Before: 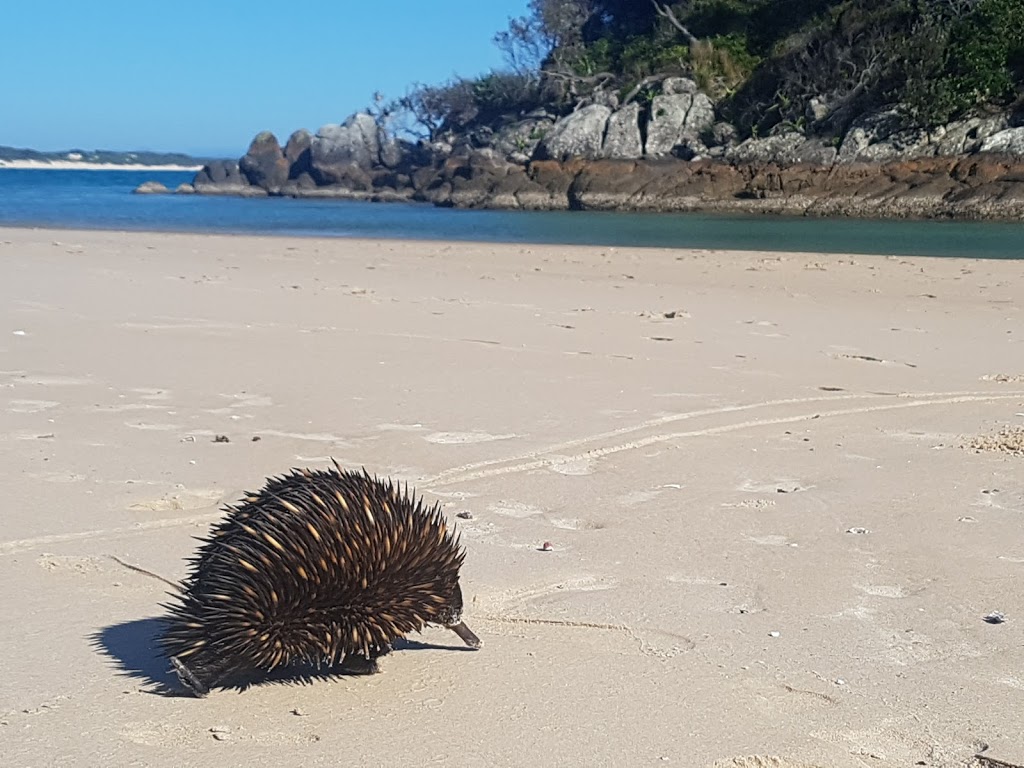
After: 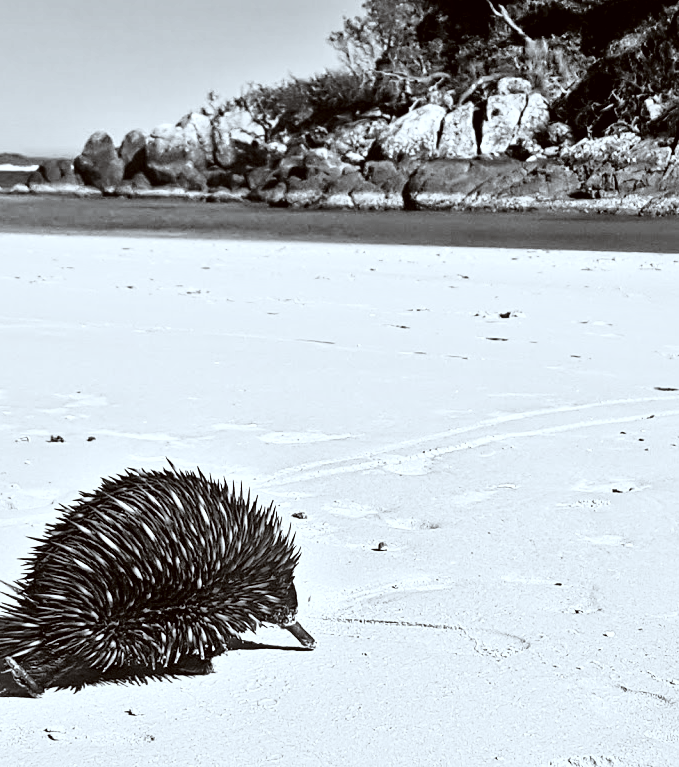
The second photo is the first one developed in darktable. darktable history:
exposure: exposure -0.07 EV, compensate exposure bias true, compensate highlight preservation false
base curve: curves: ch0 [(0, 0) (0.007, 0.004) (0.027, 0.03) (0.046, 0.07) (0.207, 0.54) (0.442, 0.872) (0.673, 0.972) (1, 1)], preserve colors none
tone equalizer: -8 EV 1.96 EV, -7 EV 1.98 EV, -6 EV 2 EV, -5 EV 1.98 EV, -4 EV 1.96 EV, -3 EV 1.48 EV, -2 EV 0.991 EV, -1 EV 0.52 EV
color calibration: output colorfulness [0, 0.315, 0, 0], illuminant as shot in camera, x 0.358, y 0.373, temperature 4628.91 K
color correction: highlights a* -3.13, highlights b* -6.6, shadows a* 2.94, shadows b* 5.27
local contrast: mode bilateral grid, contrast 21, coarseness 51, detail 144%, midtone range 0.2
contrast brightness saturation: contrast 0.025, brightness -0.999, saturation -0.988
crop and rotate: left 16.137%, right 17.467%
